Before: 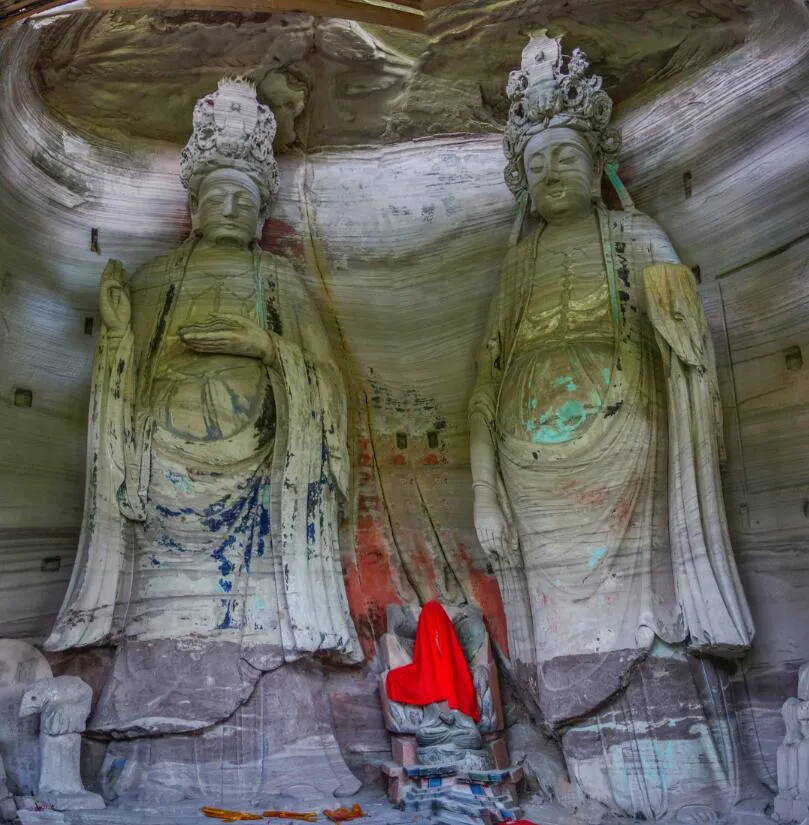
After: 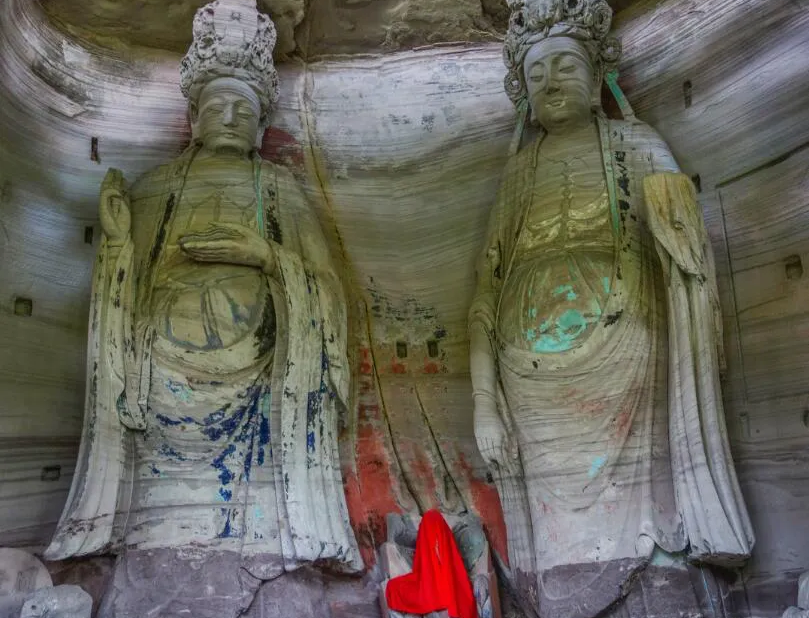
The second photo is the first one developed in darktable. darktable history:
white balance: emerald 1
crop: top 11.038%, bottom 13.962%
